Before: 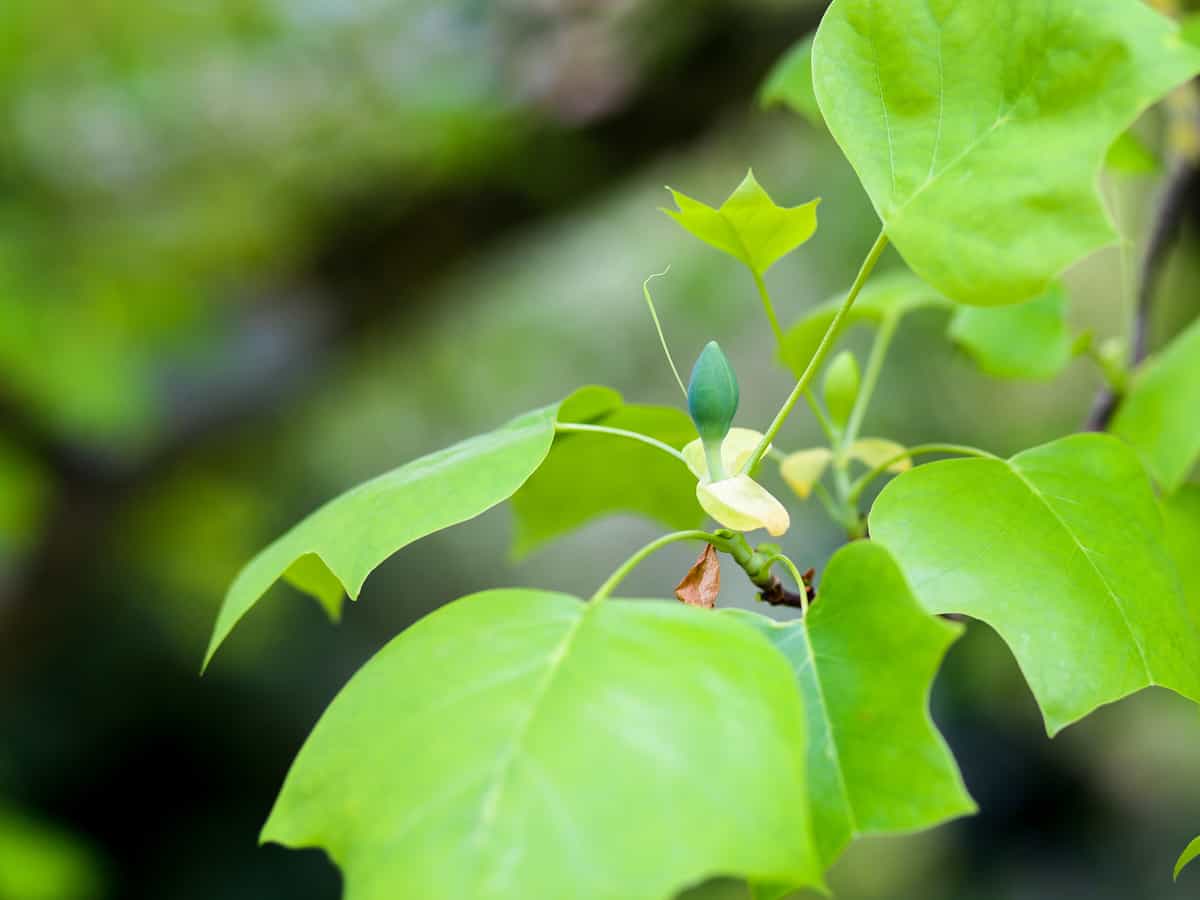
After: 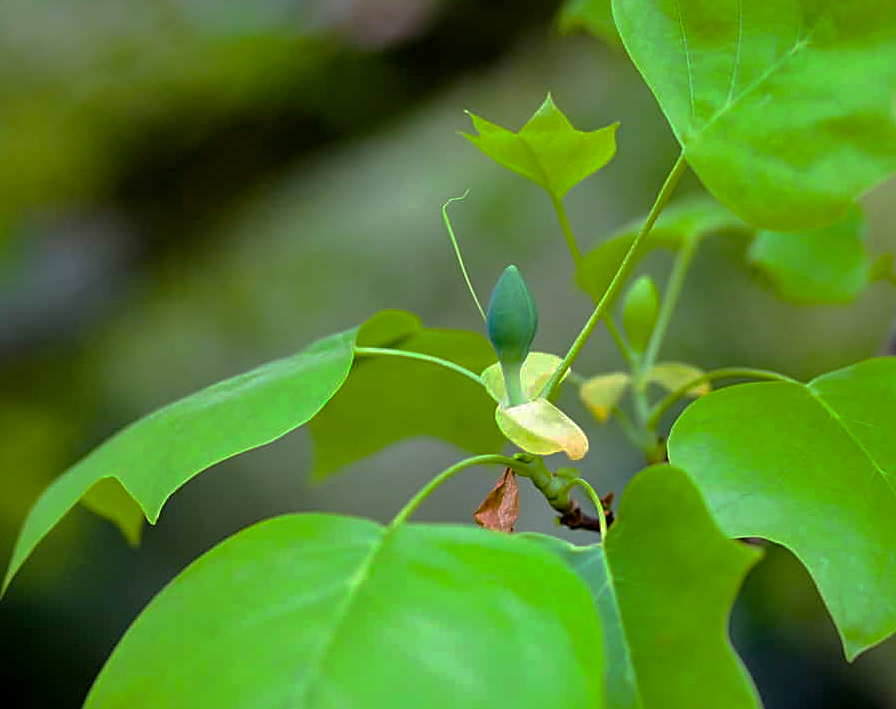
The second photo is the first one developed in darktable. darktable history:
local contrast: mode bilateral grid, contrast 21, coarseness 49, detail 119%, midtone range 0.2
color balance rgb: perceptual saturation grading › global saturation 19.604%, perceptual brilliance grading › mid-tones 10.022%, perceptual brilliance grading › shadows 15.712%
crop: left 16.769%, top 8.554%, right 8.526%, bottom 12.634%
sharpen: on, module defaults
base curve: curves: ch0 [(0, 0) (0.826, 0.587) (1, 1)], preserve colors none
